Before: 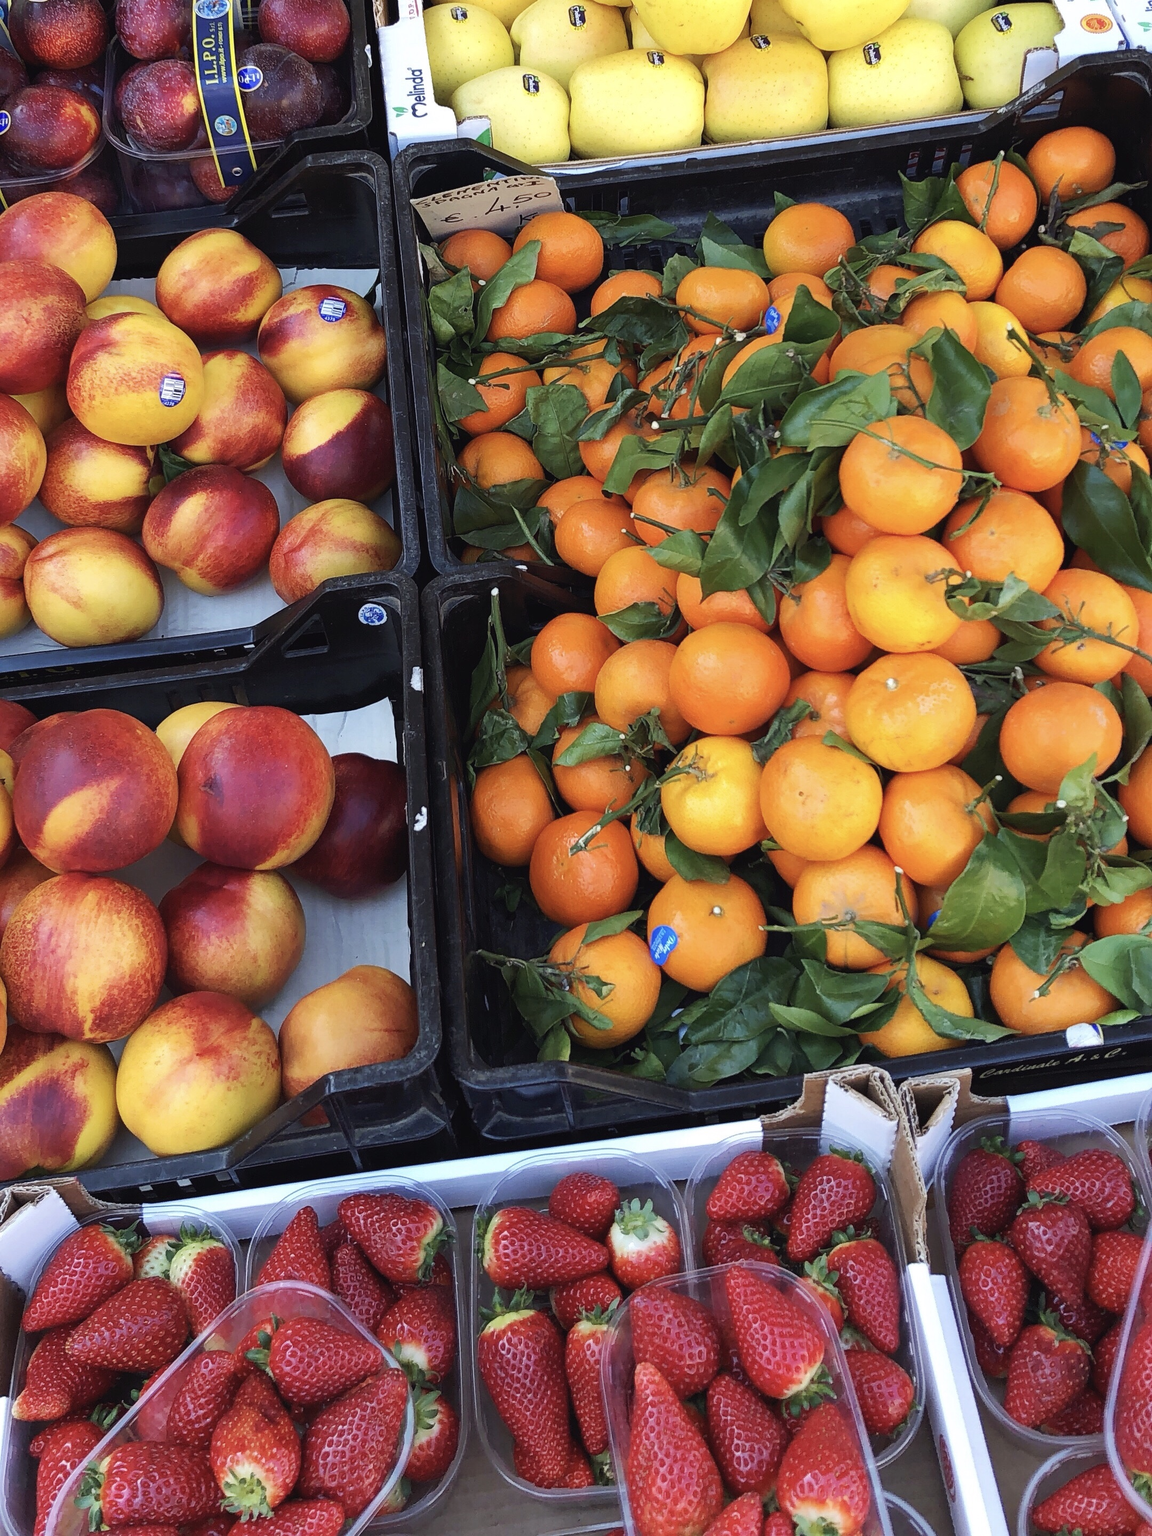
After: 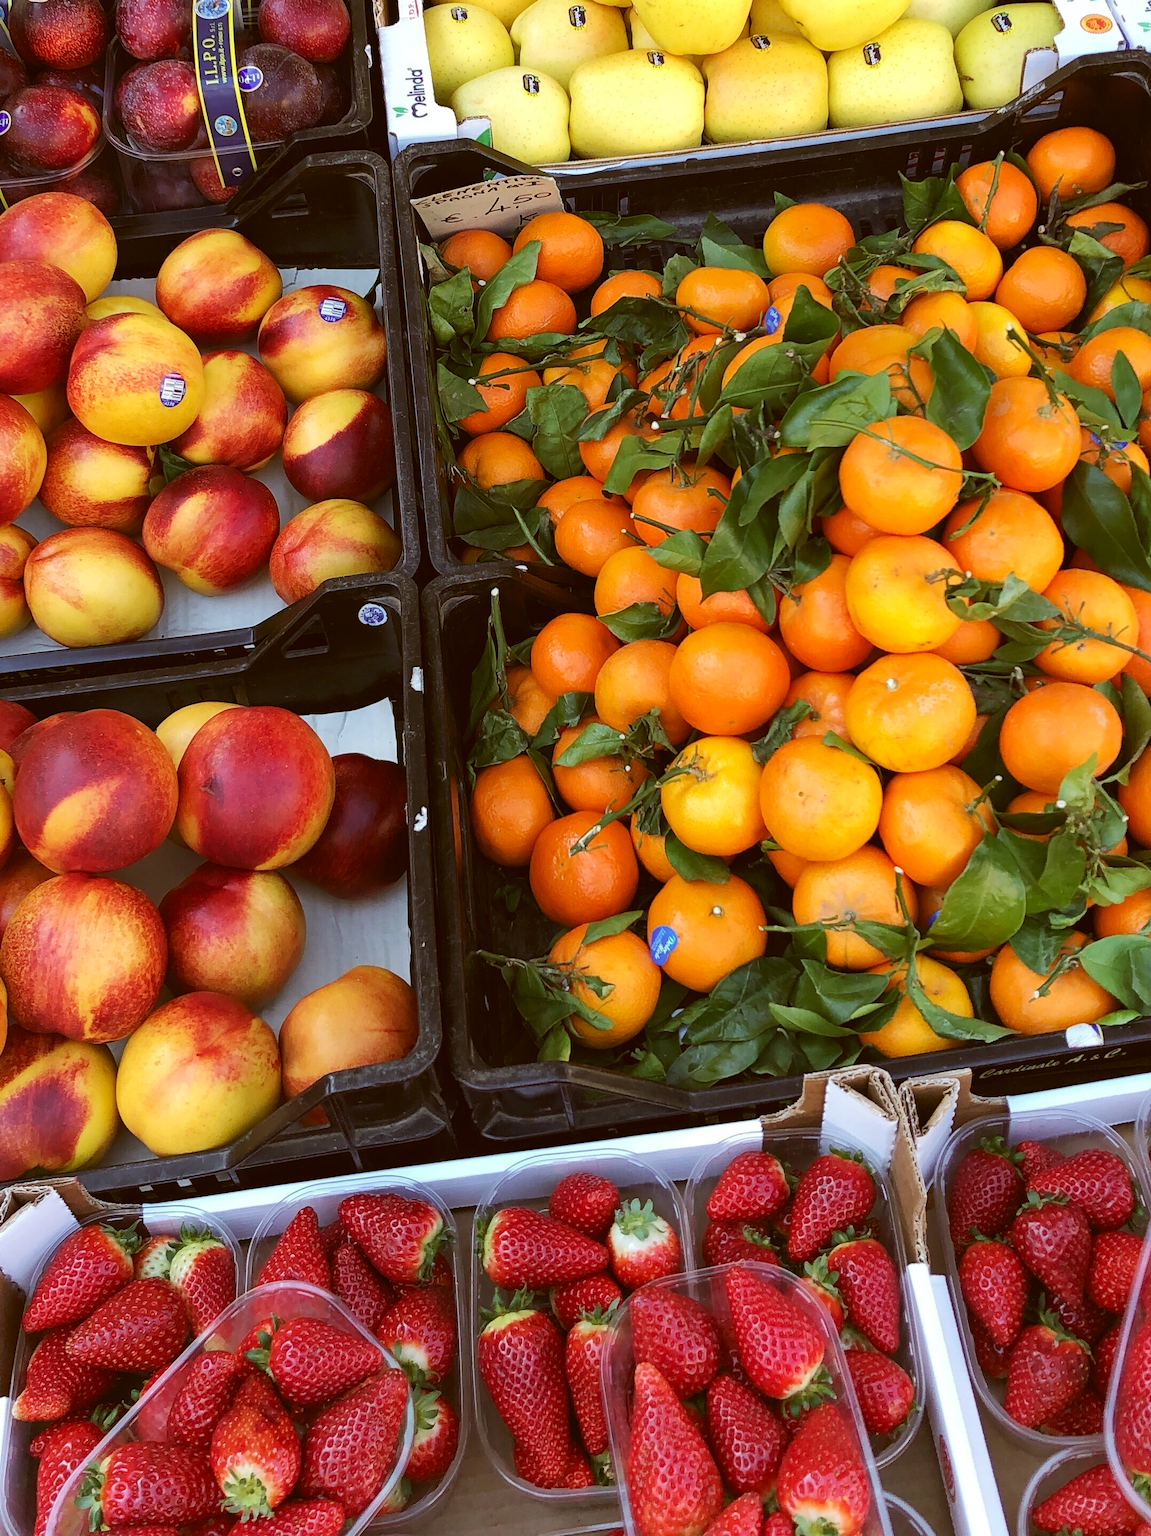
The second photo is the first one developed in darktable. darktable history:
color correction: highlights a* -0.401, highlights b* 0.167, shadows a* 5.23, shadows b* 20.22
